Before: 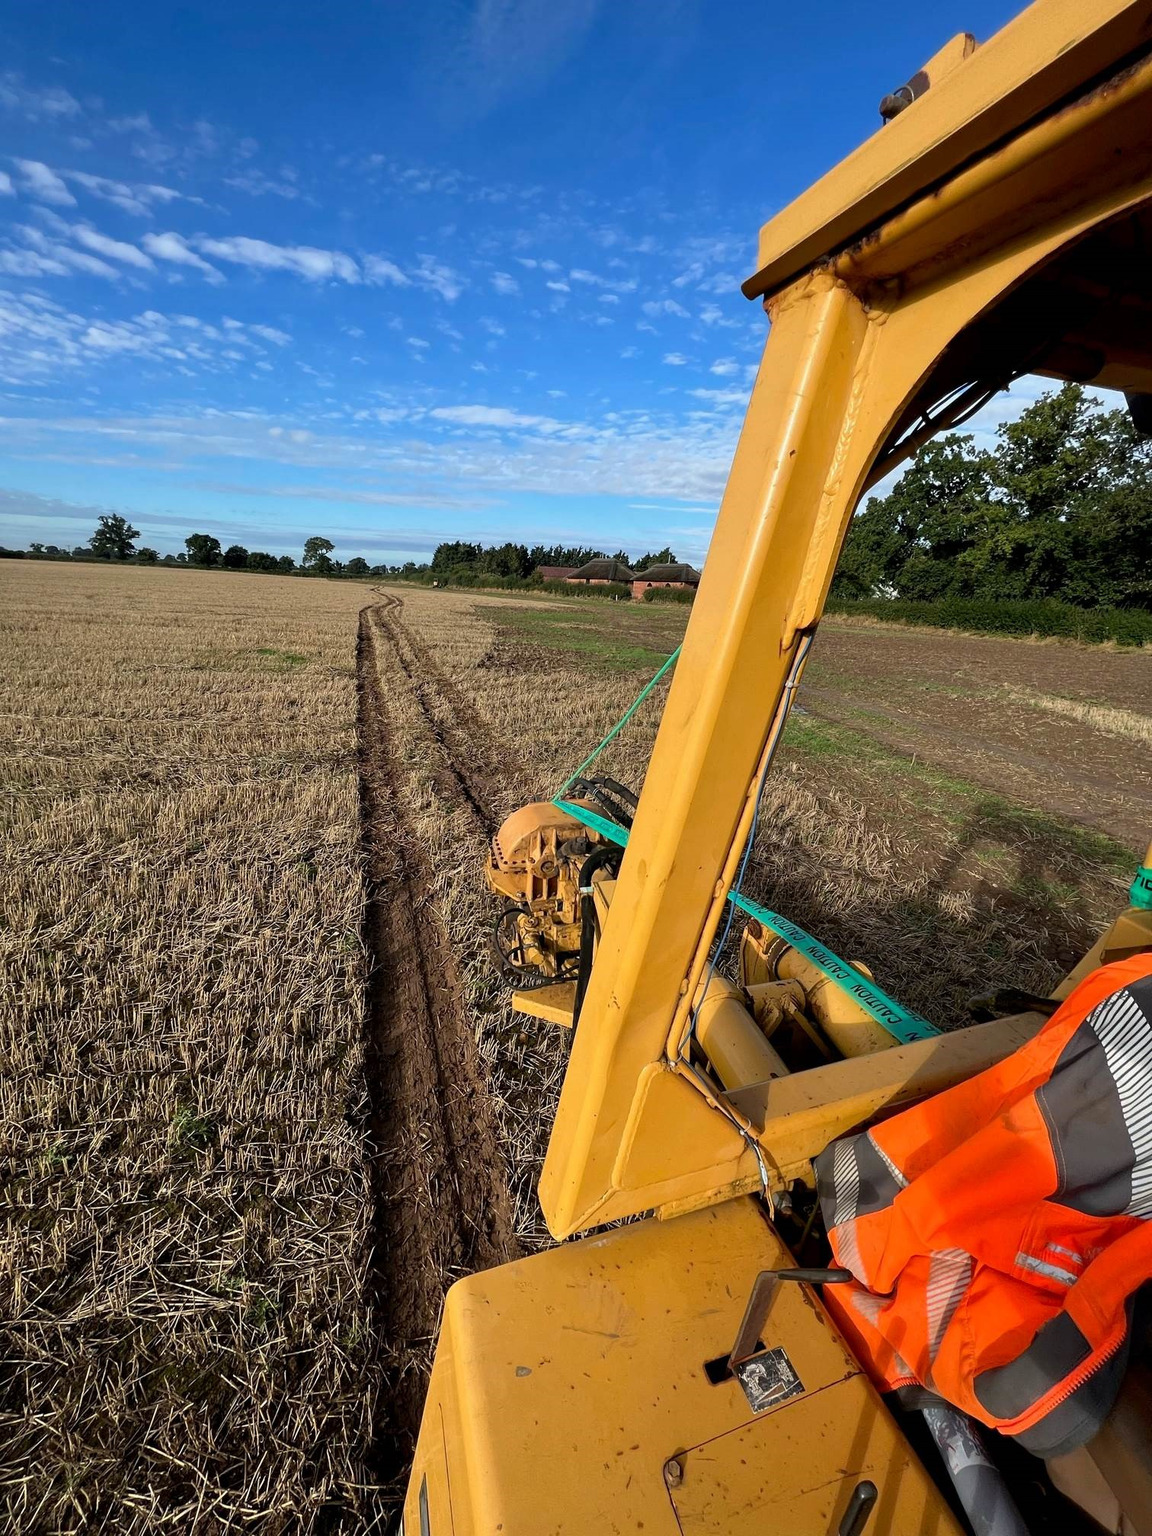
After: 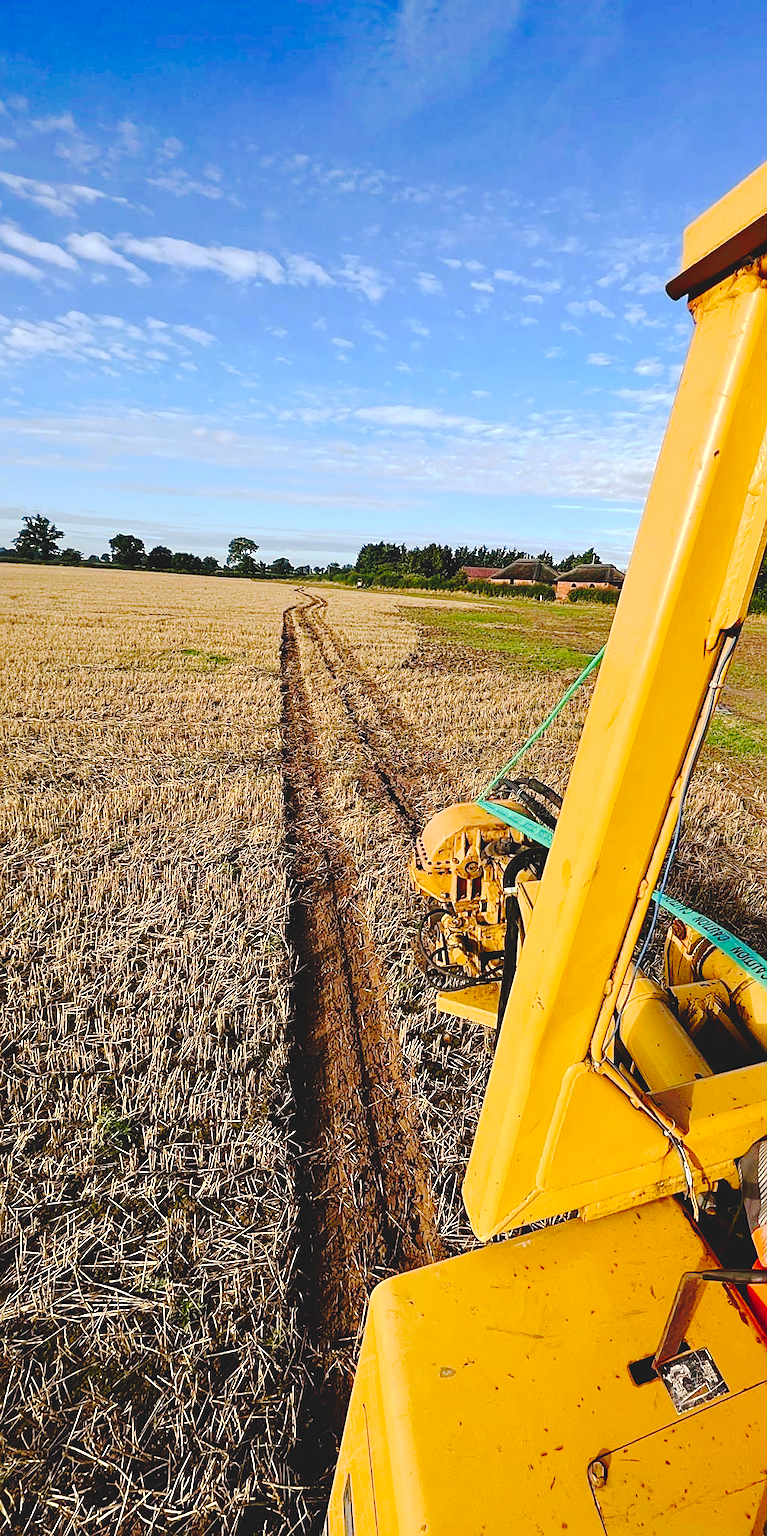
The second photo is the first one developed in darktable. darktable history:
tone curve: curves: ch0 [(0, 0) (0.003, 0.079) (0.011, 0.083) (0.025, 0.088) (0.044, 0.095) (0.069, 0.106) (0.1, 0.115) (0.136, 0.127) (0.177, 0.152) (0.224, 0.198) (0.277, 0.263) (0.335, 0.371) (0.399, 0.483) (0.468, 0.582) (0.543, 0.664) (0.623, 0.726) (0.709, 0.793) (0.801, 0.842) (0.898, 0.896) (1, 1)], preserve colors none
exposure: black level correction 0.003, exposure 0.383 EV, compensate highlight preservation false
crop and rotate: left 6.617%, right 26.717%
sharpen: on, module defaults
color balance rgb: shadows lift › chroma 2%, shadows lift › hue 247.2°, power › chroma 0.3%, power › hue 25.2°, highlights gain › chroma 3%, highlights gain › hue 60°, global offset › luminance 0.75%, perceptual saturation grading › global saturation 20%, perceptual saturation grading › highlights -20%, perceptual saturation grading › shadows 30%, global vibrance 20%
